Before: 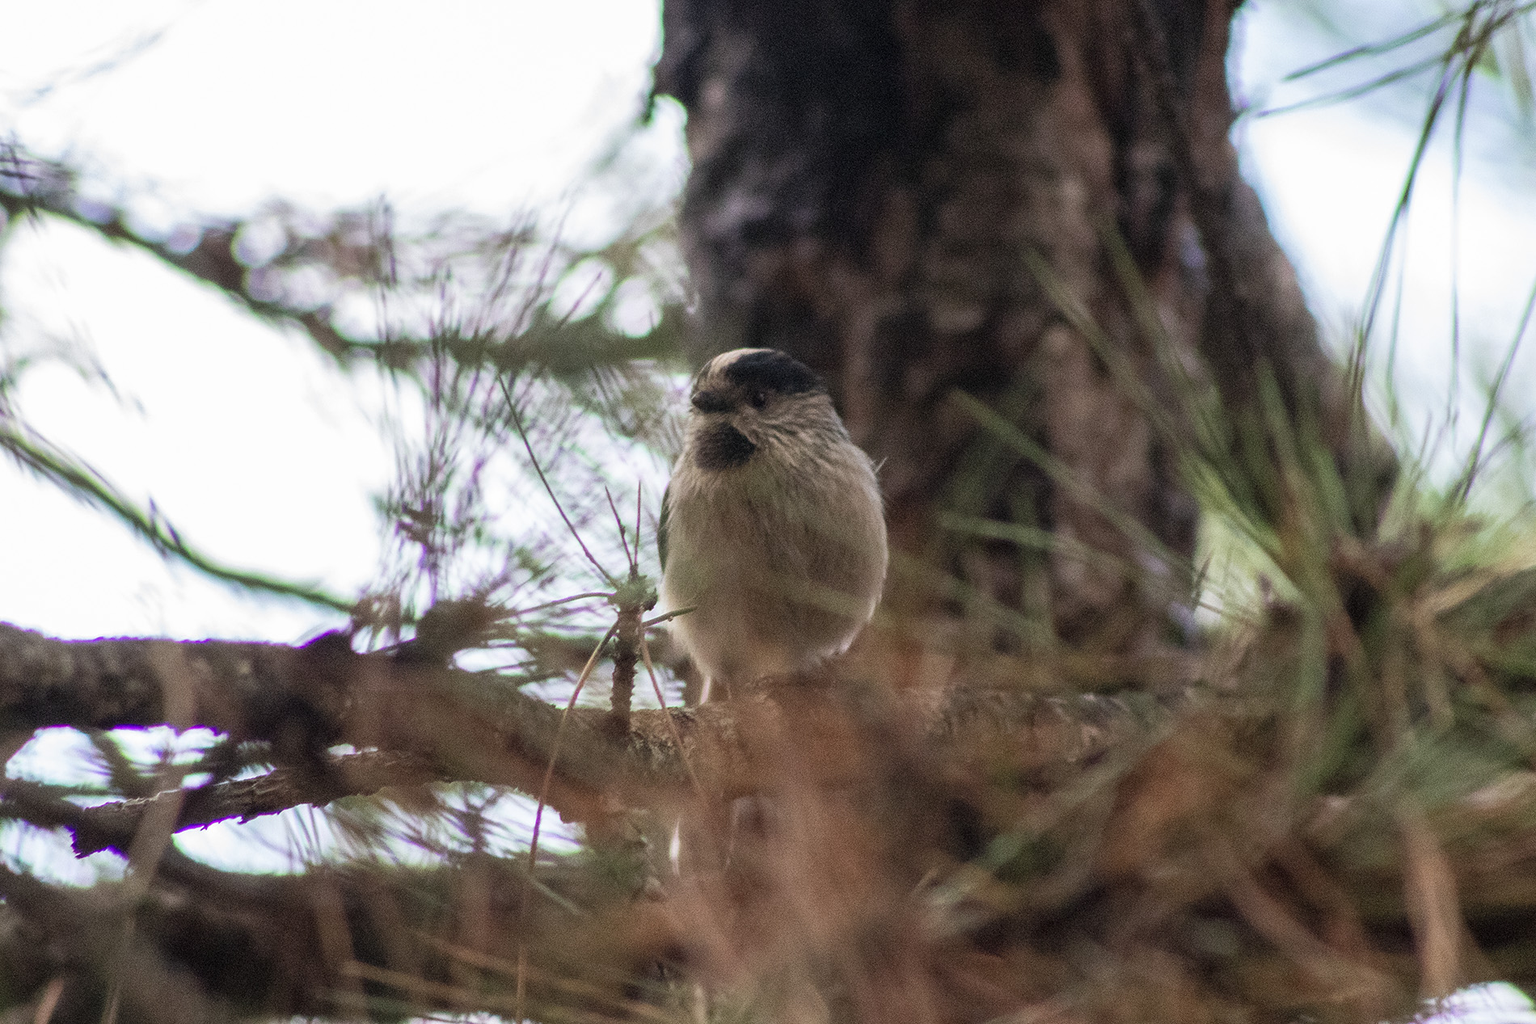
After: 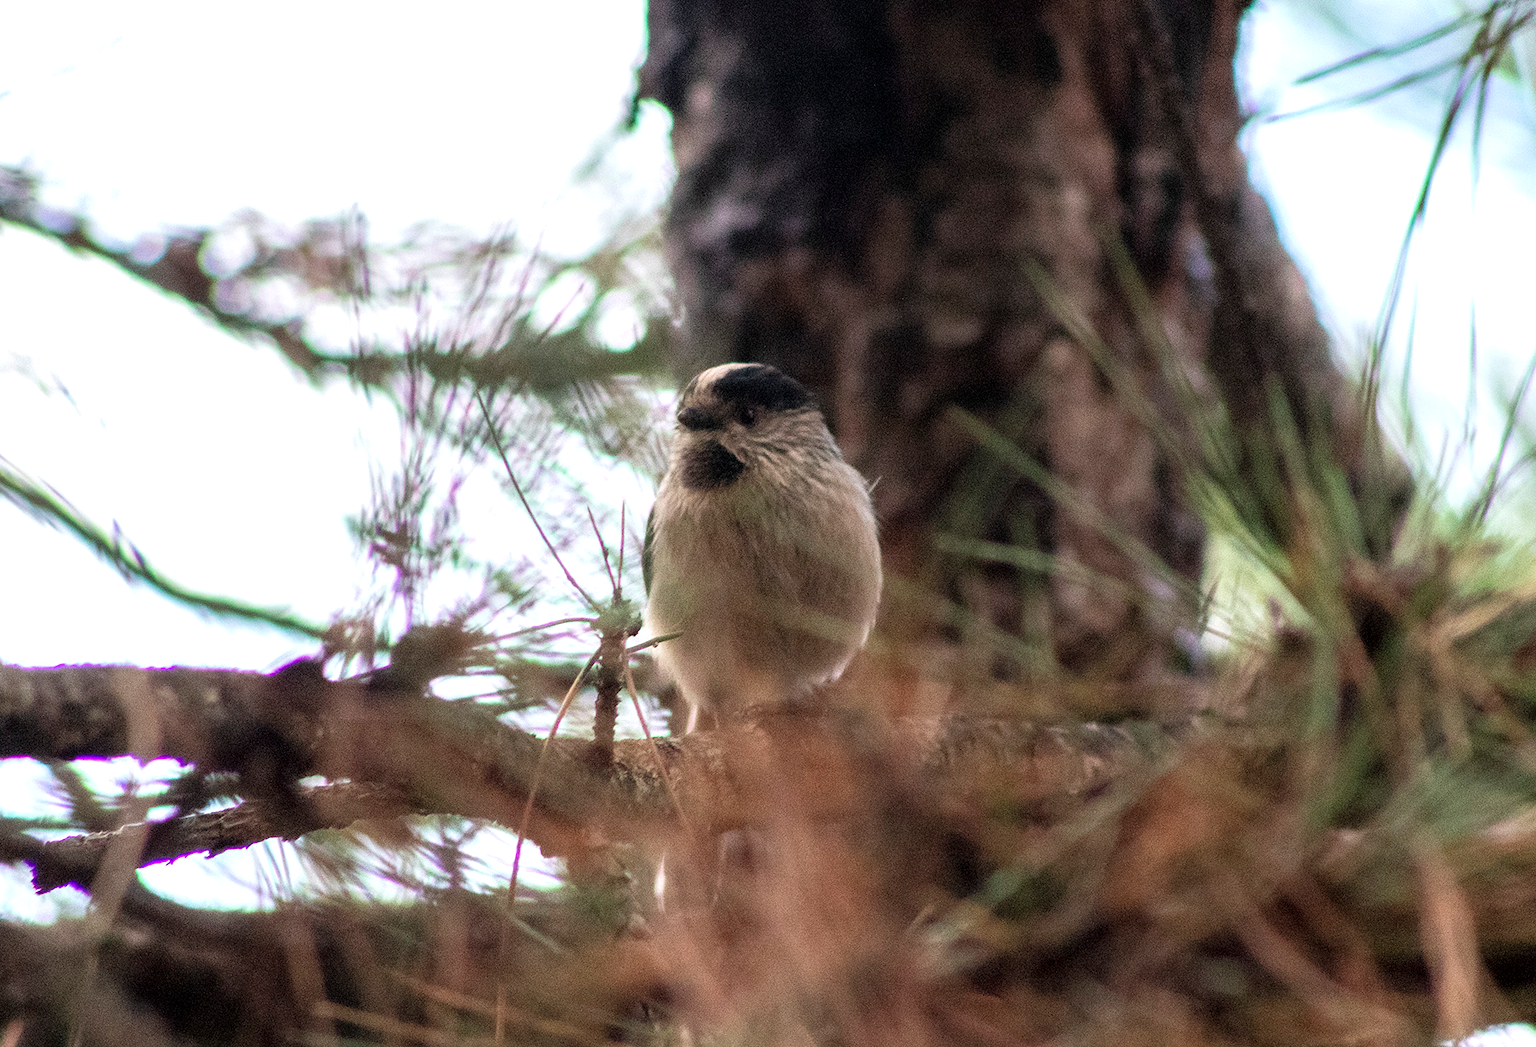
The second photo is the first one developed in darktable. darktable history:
contrast equalizer: y [[0.518, 0.517, 0.501, 0.5, 0.5, 0.5], [0.5 ×6], [0.5 ×6], [0 ×6], [0 ×6]]
crop and rotate: left 2.743%, right 1.216%, bottom 1.769%
tone equalizer: -8 EV -0.456 EV, -7 EV -0.384 EV, -6 EV -0.307 EV, -5 EV -0.195 EV, -3 EV 0.189 EV, -2 EV 0.317 EV, -1 EV 0.364 EV, +0 EV 0.387 EV
